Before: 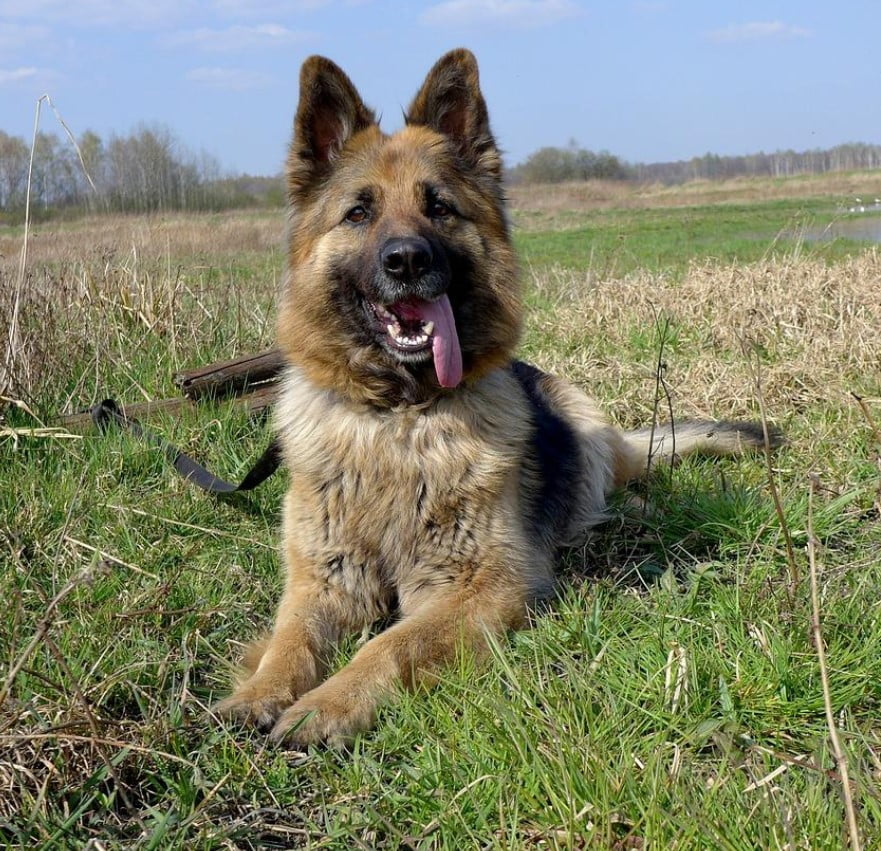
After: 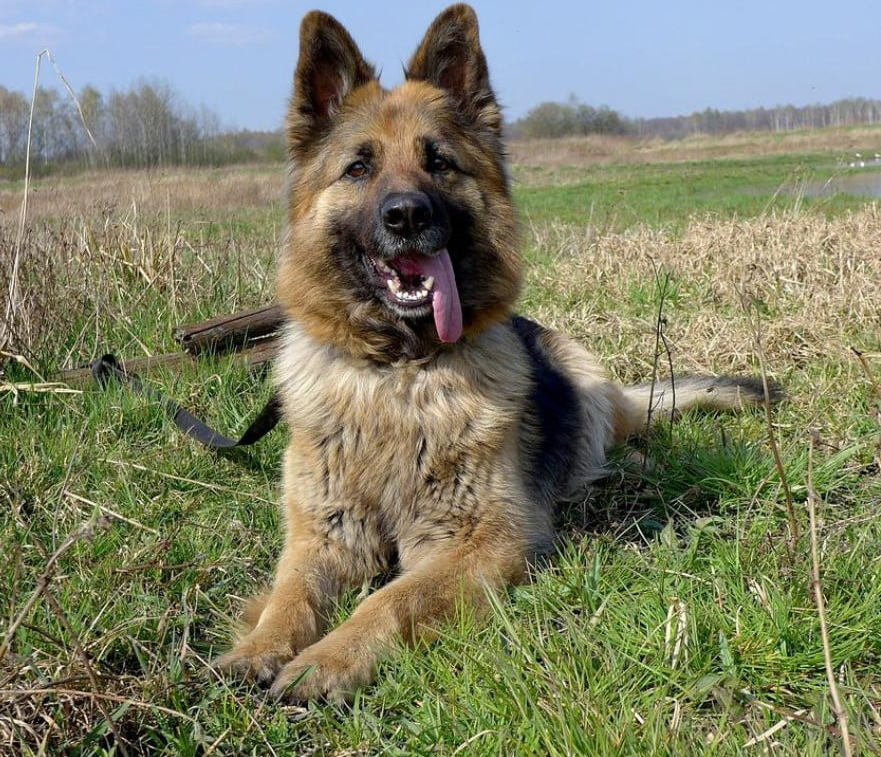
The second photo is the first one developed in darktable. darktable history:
crop and rotate: top 5.444%, bottom 5.579%
